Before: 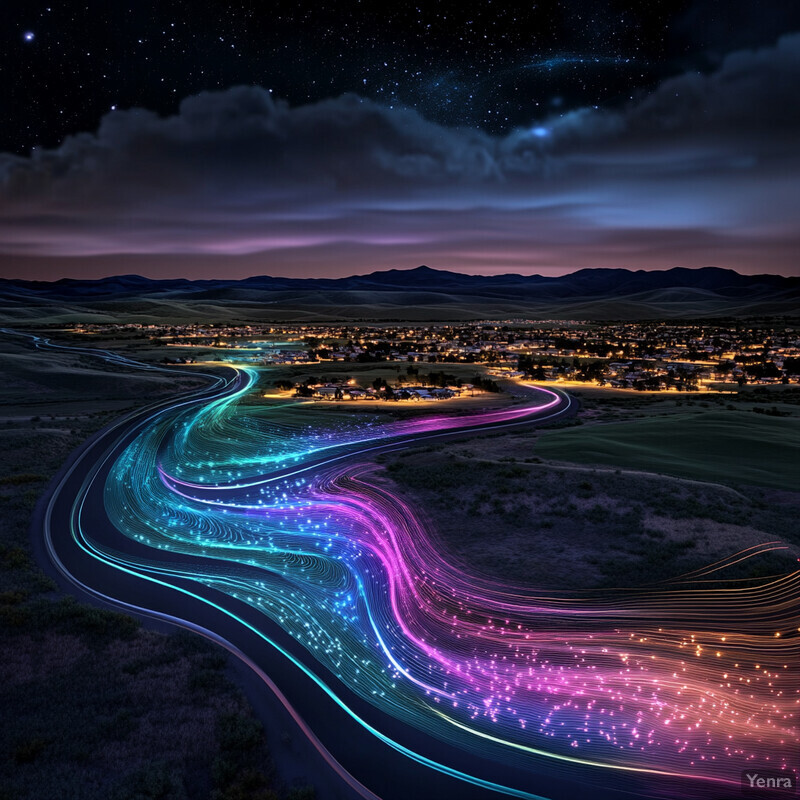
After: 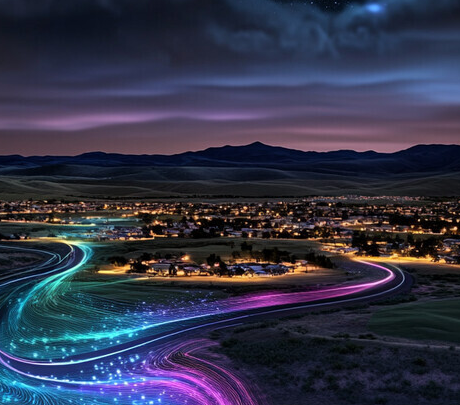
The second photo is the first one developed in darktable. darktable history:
crop: left 20.825%, top 15.522%, right 21.572%, bottom 33.834%
